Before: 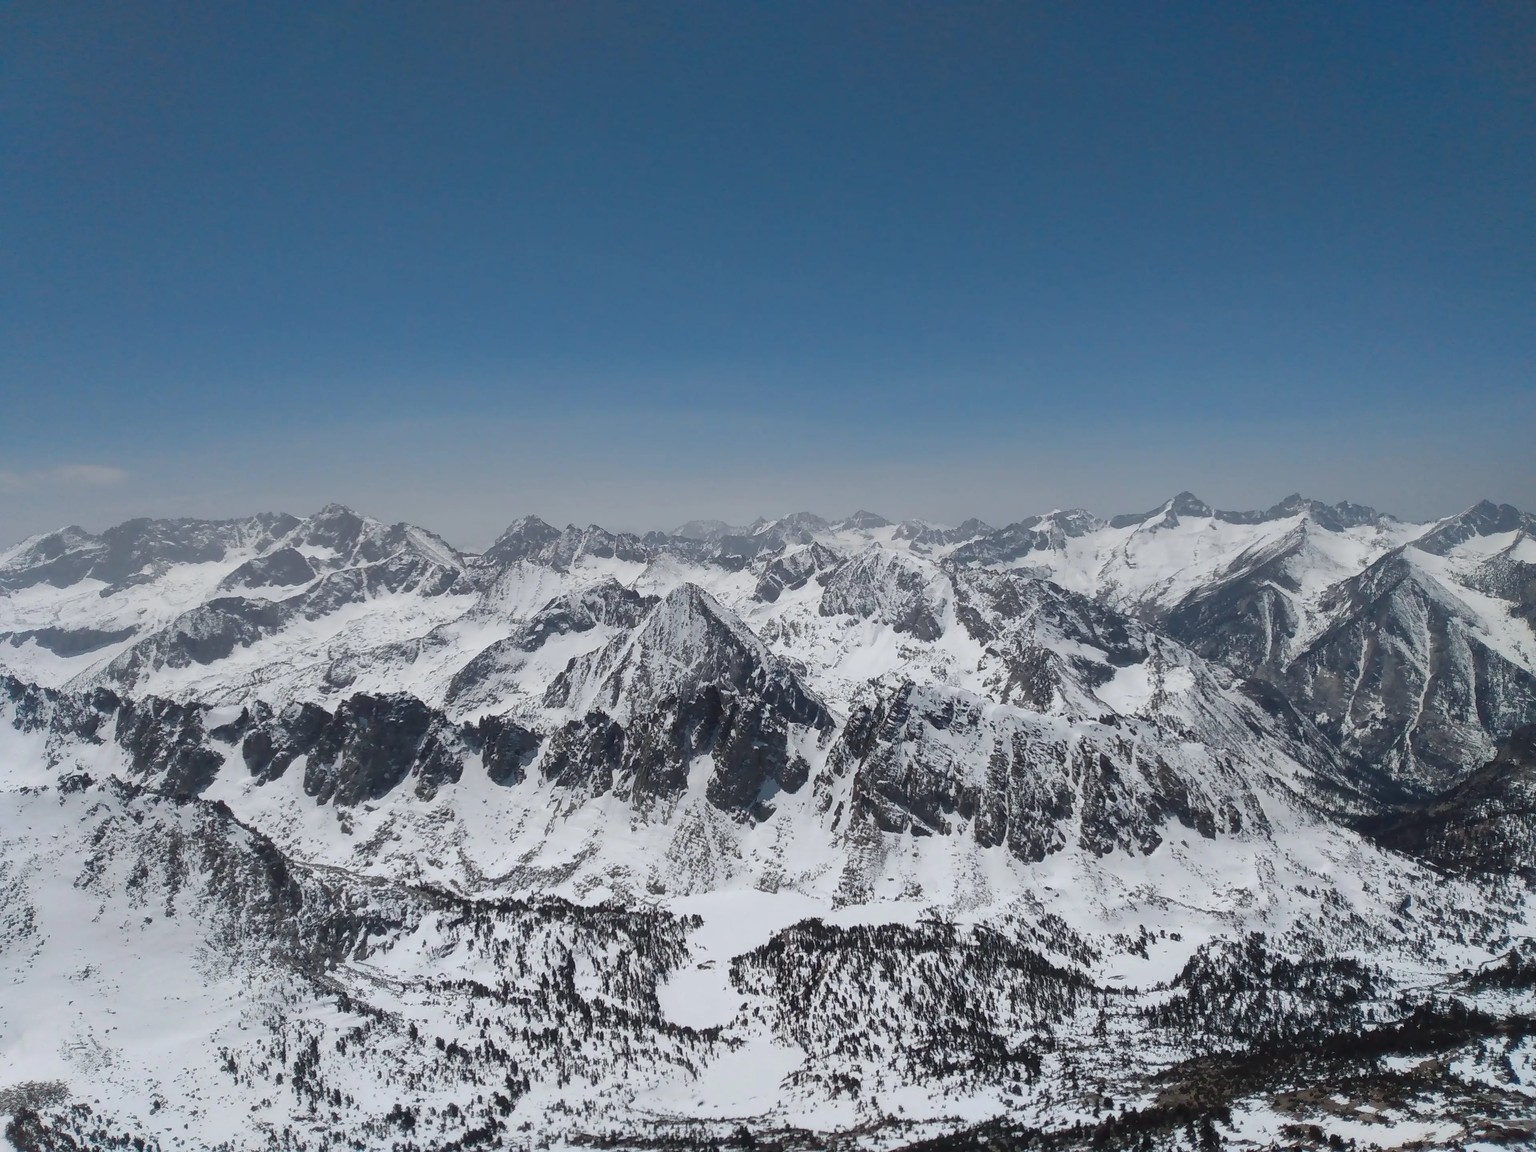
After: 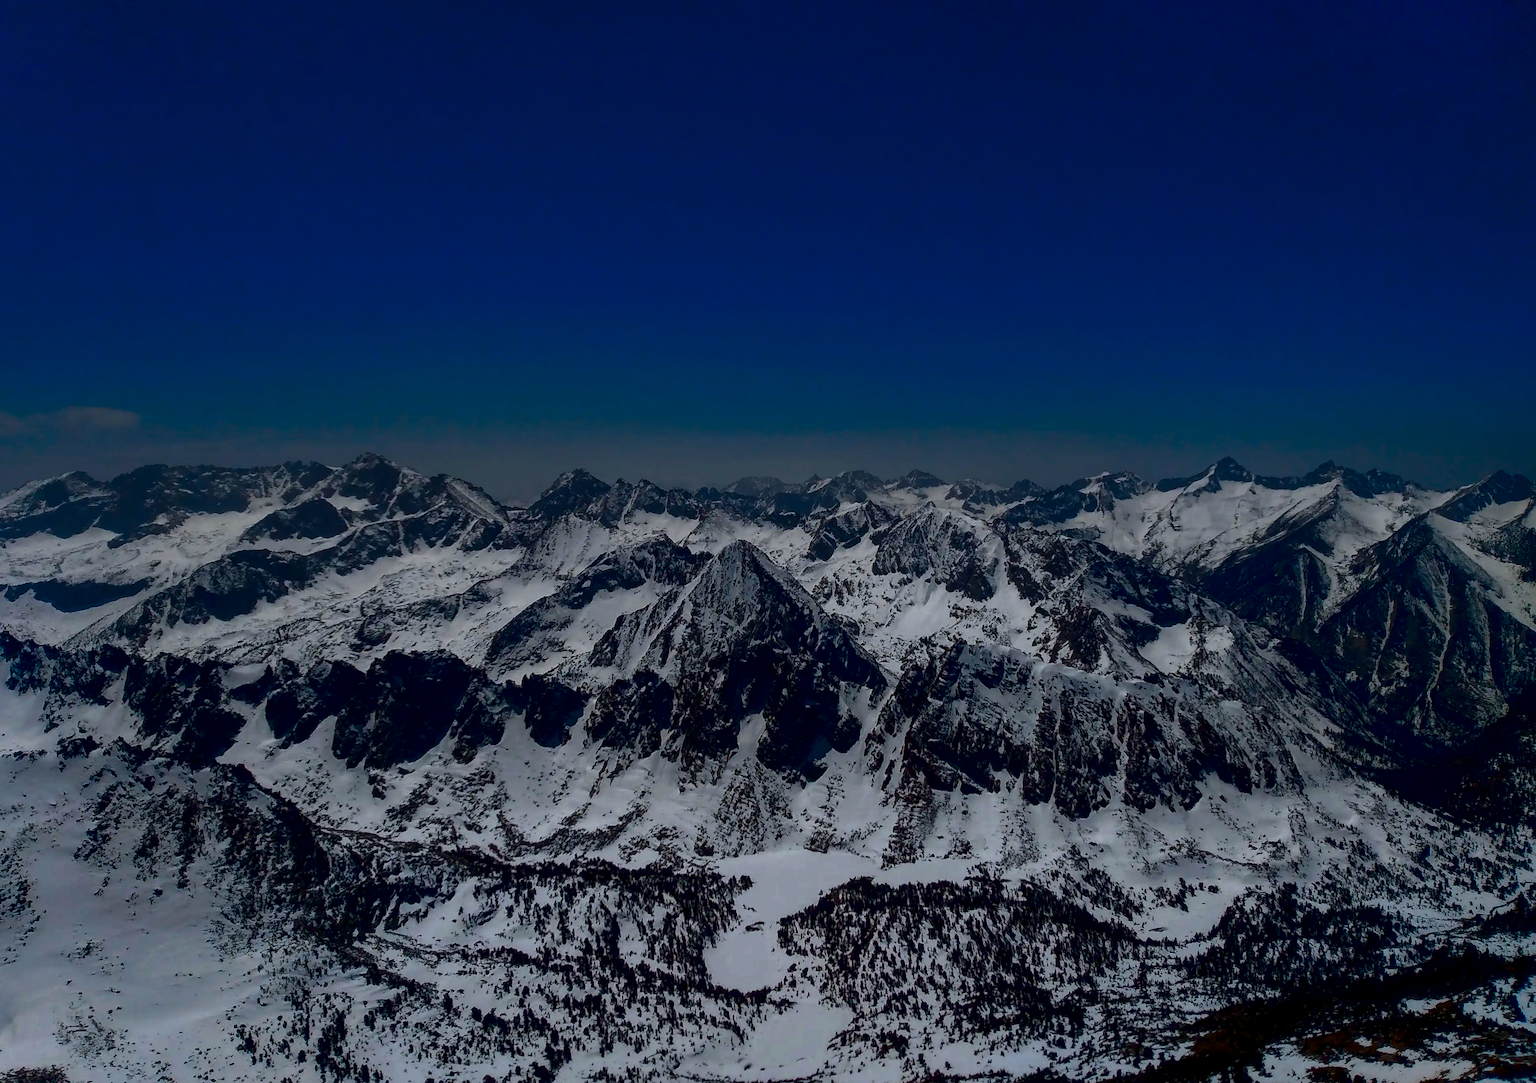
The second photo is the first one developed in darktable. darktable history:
contrast brightness saturation: brightness -1, saturation 1
local contrast: on, module defaults
rotate and perspective: rotation 0.679°, lens shift (horizontal) 0.136, crop left 0.009, crop right 0.991, crop top 0.078, crop bottom 0.95
base curve: preserve colors none
